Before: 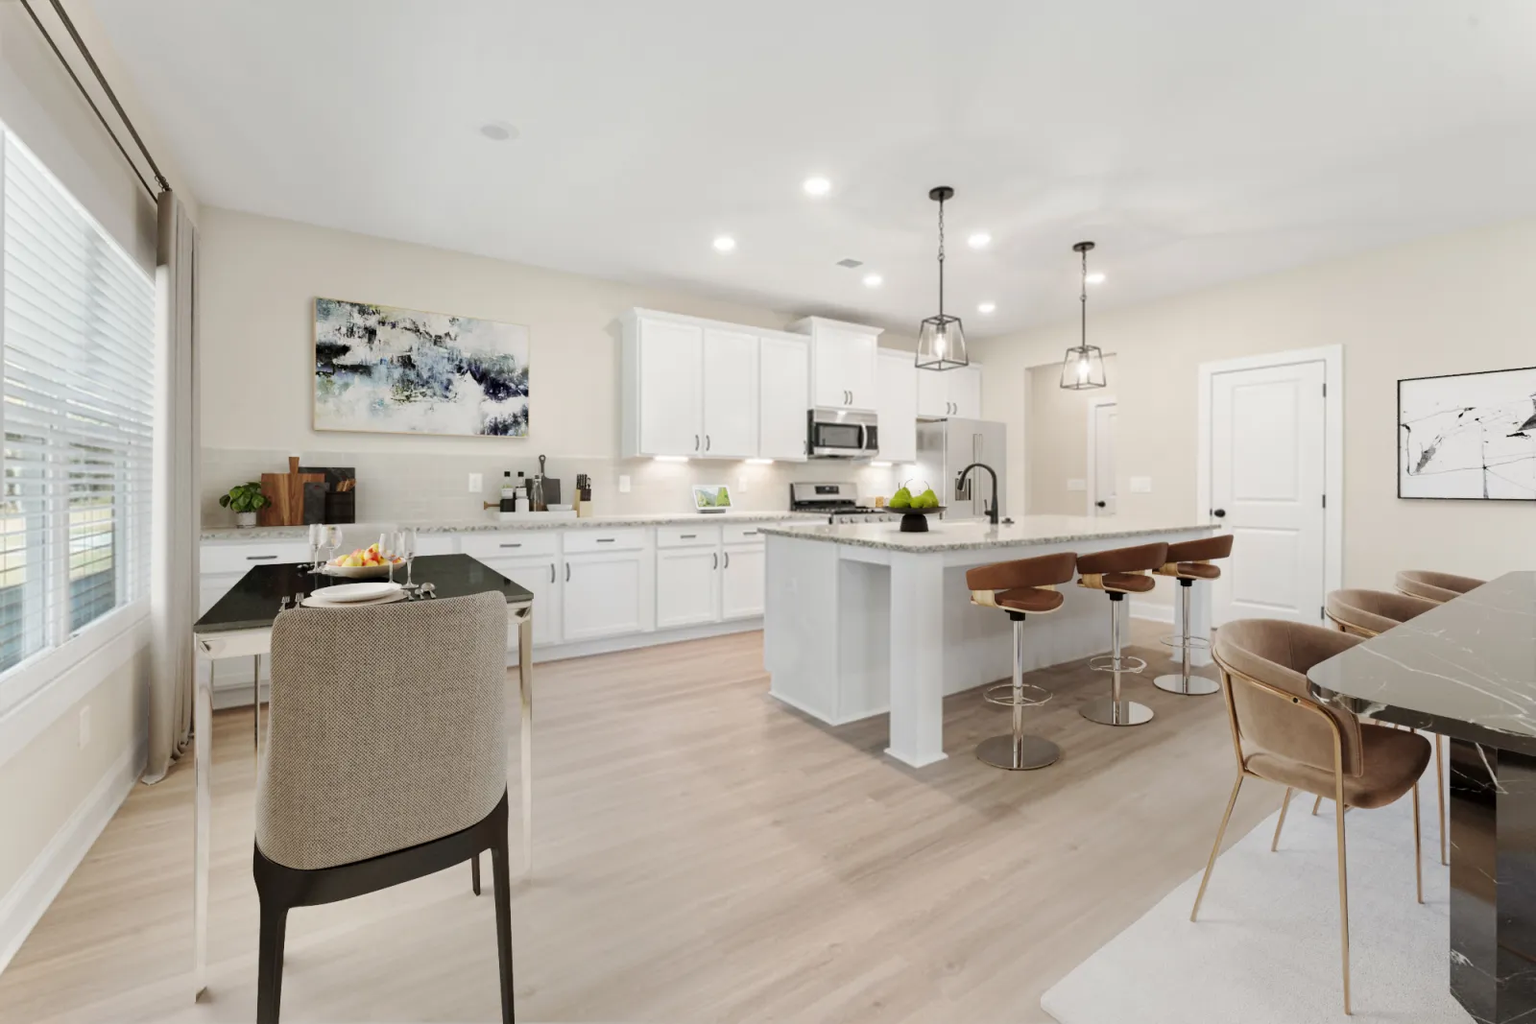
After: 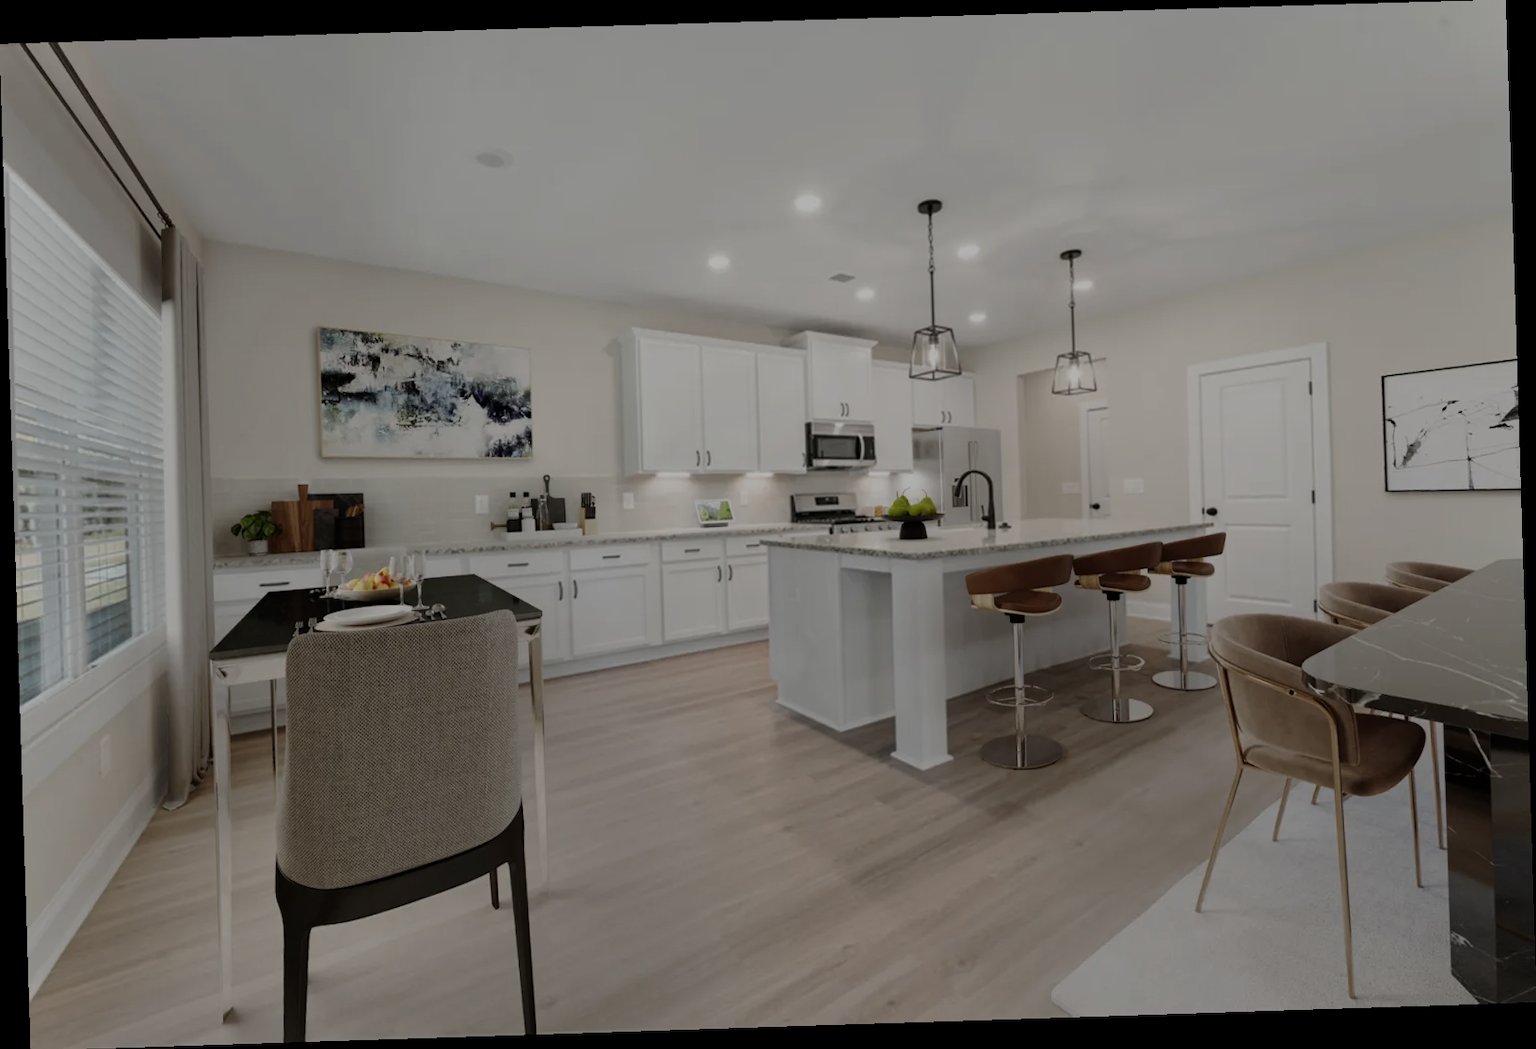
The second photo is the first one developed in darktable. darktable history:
exposure: exposure -1.468 EV, compensate highlight preservation false
rotate and perspective: rotation -1.77°, lens shift (horizontal) 0.004, automatic cropping off
contrast brightness saturation: saturation -0.05
tone equalizer: -8 EV -0.417 EV, -7 EV -0.389 EV, -6 EV -0.333 EV, -5 EV -0.222 EV, -3 EV 0.222 EV, -2 EV 0.333 EV, -1 EV 0.389 EV, +0 EV 0.417 EV, edges refinement/feathering 500, mask exposure compensation -1.57 EV, preserve details no
